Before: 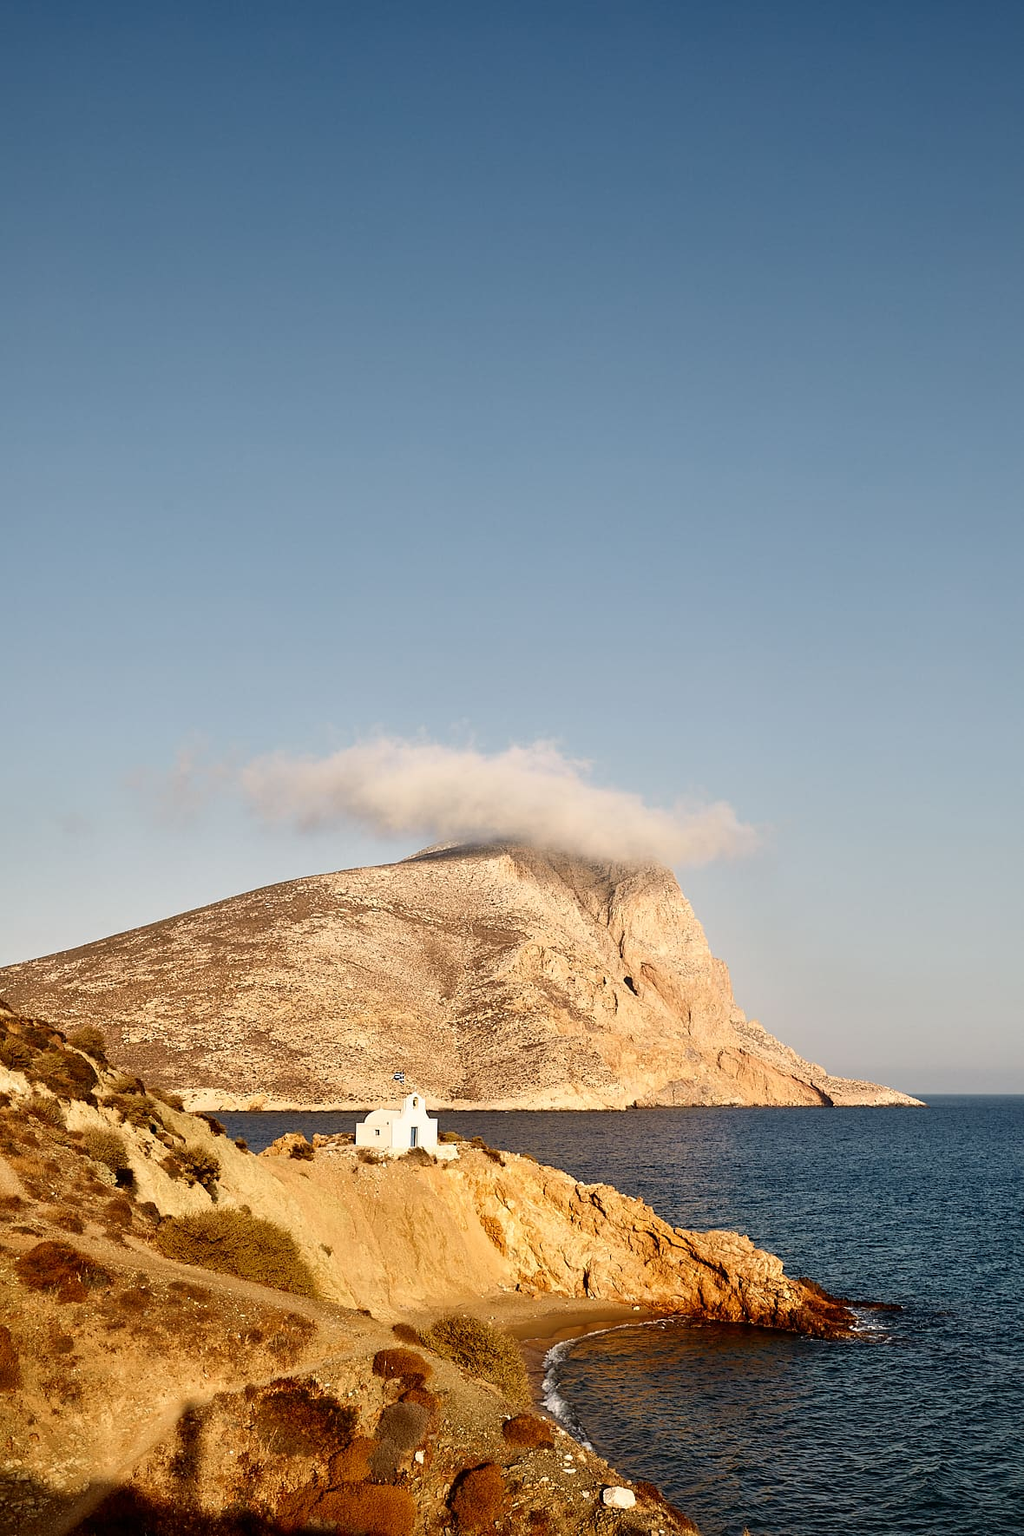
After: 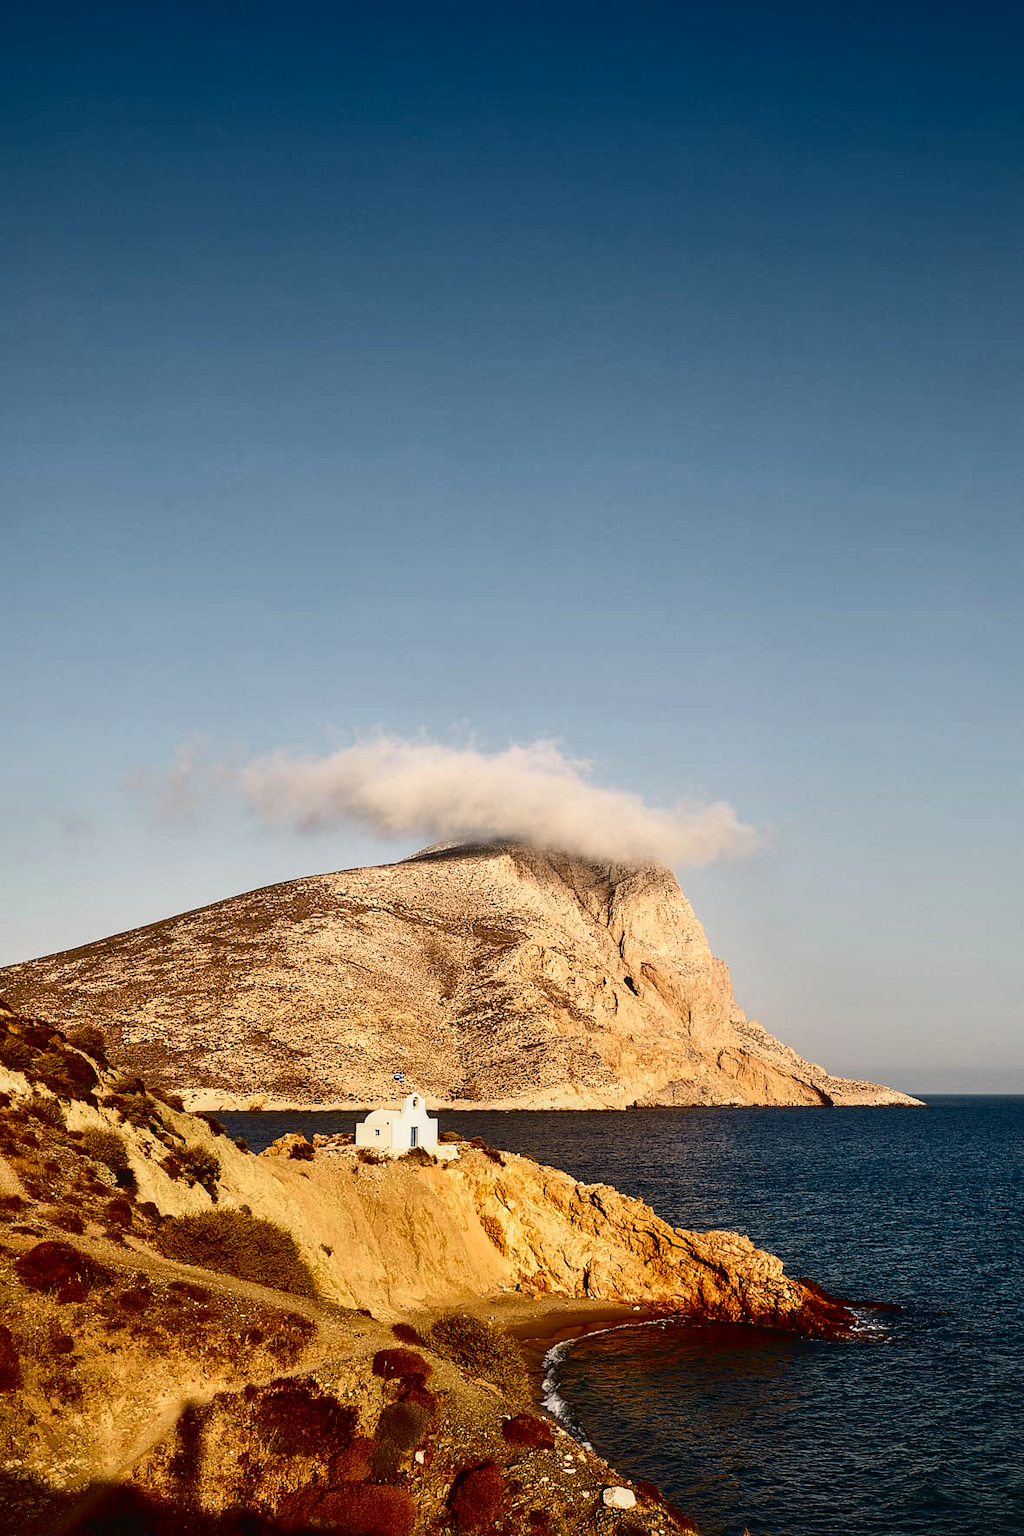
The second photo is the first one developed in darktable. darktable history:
local contrast: detail 110%
contrast brightness saturation: contrast 0.24, brightness -0.24, saturation 0.14
white balance: emerald 1
